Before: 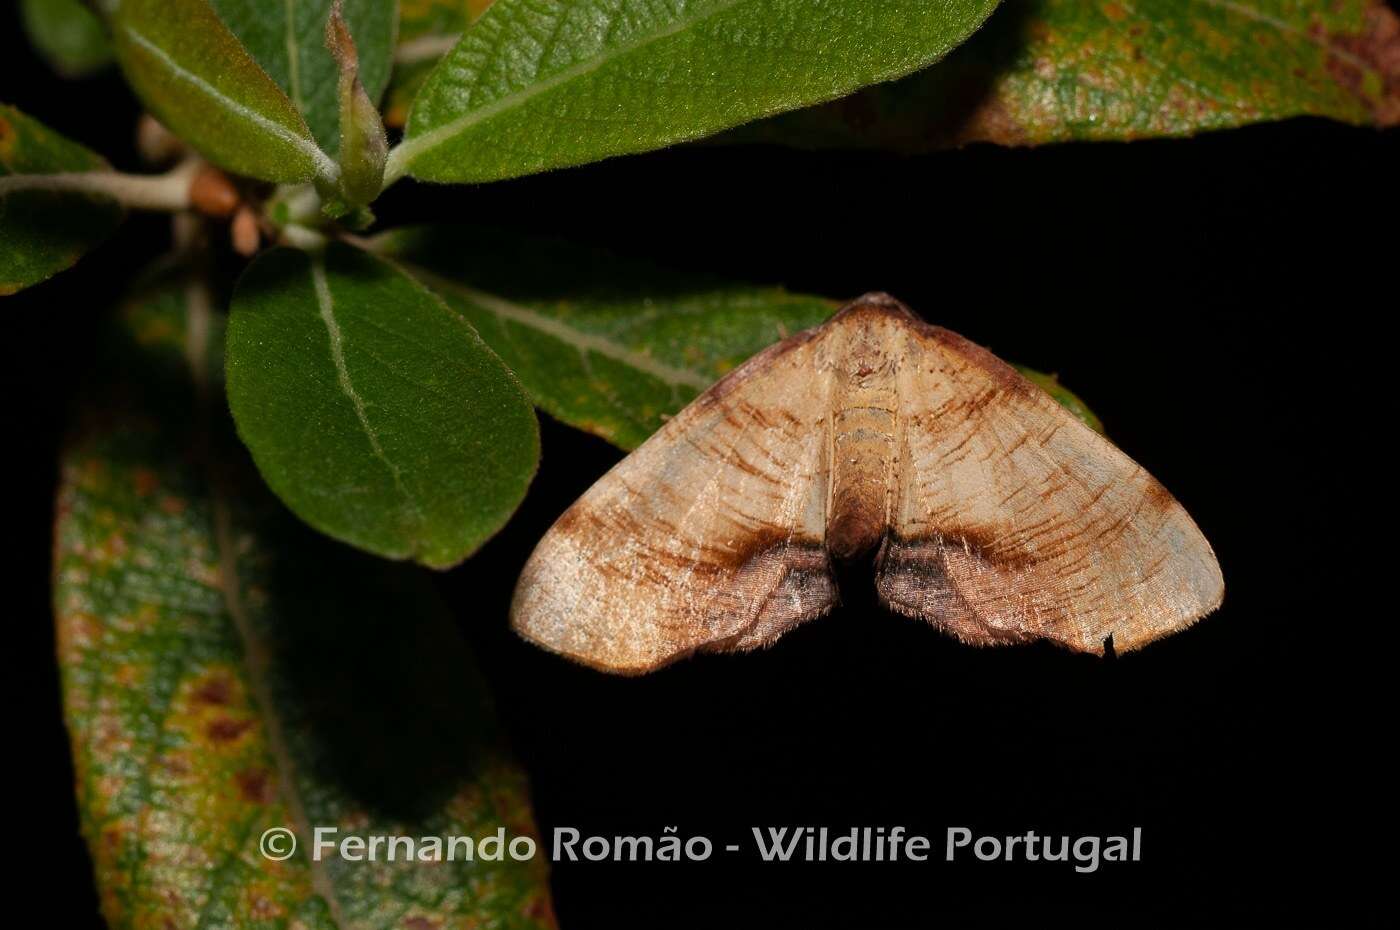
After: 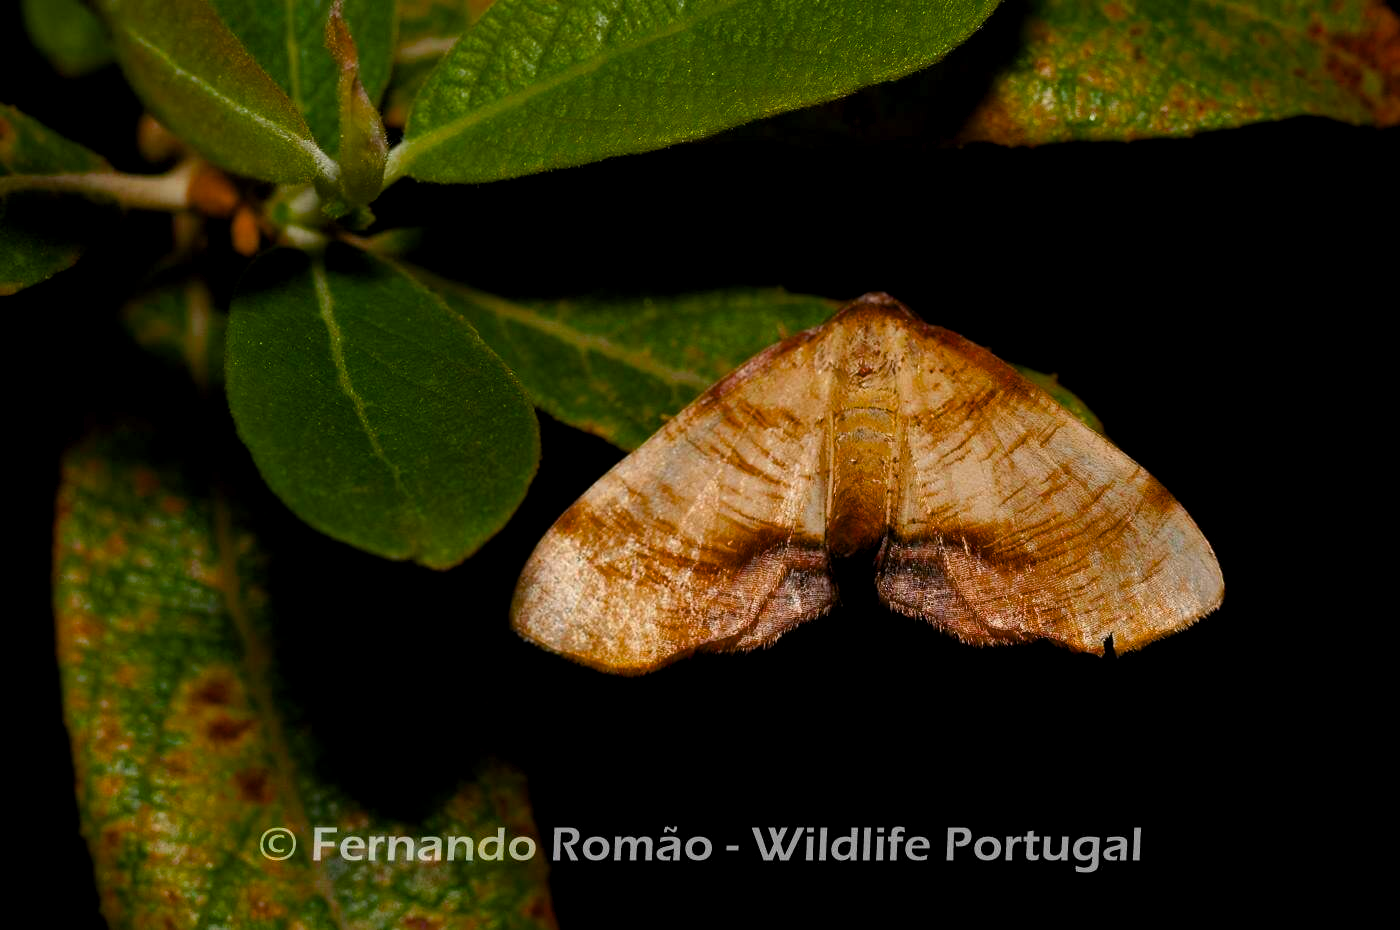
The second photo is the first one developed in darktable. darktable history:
color balance rgb: global offset › luminance -0.308%, global offset › hue 260.87°, perceptual saturation grading › global saturation 30.782%, global vibrance 10.338%, saturation formula JzAzBz (2021)
